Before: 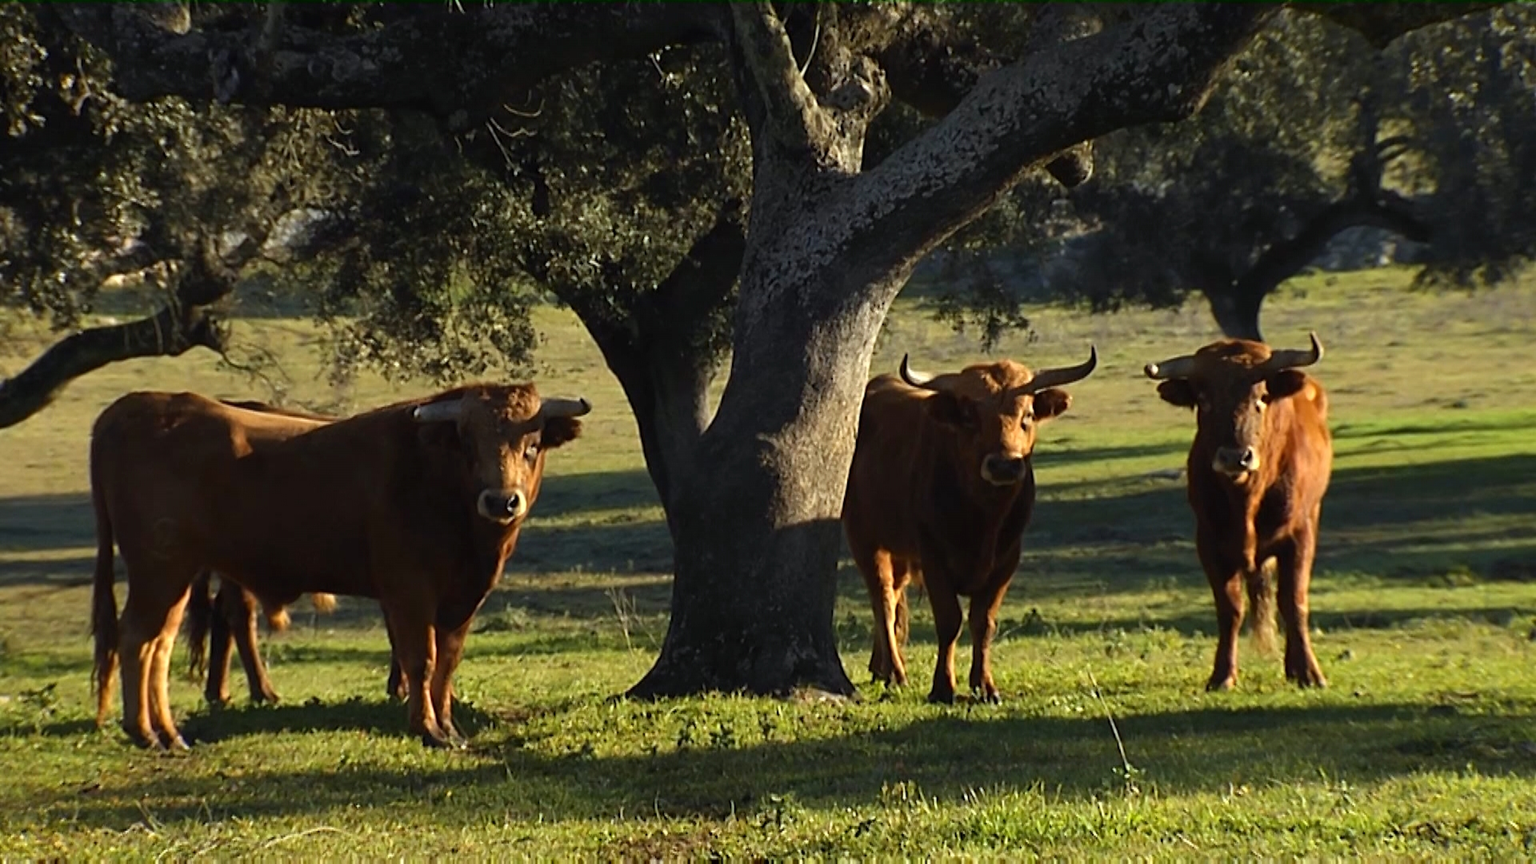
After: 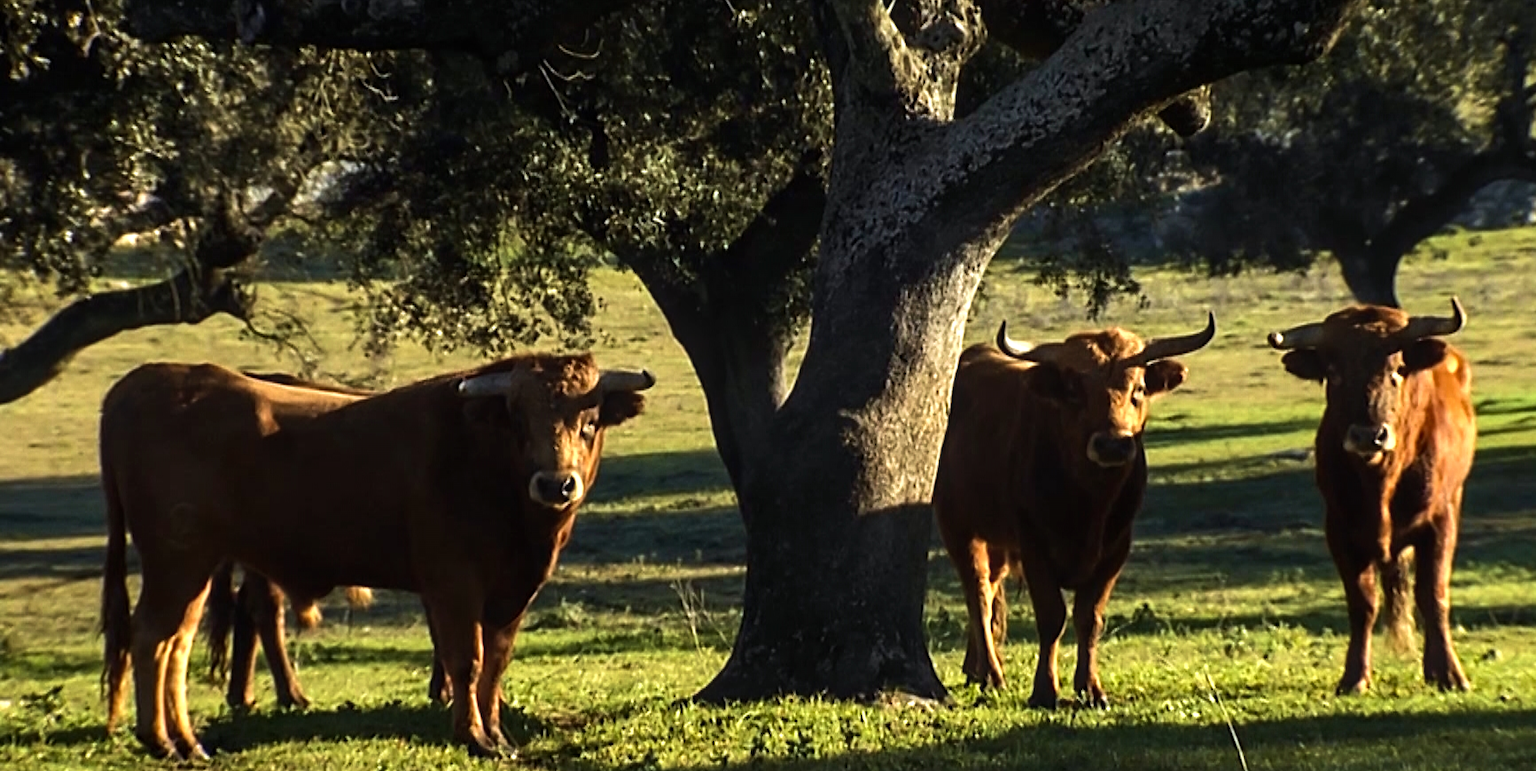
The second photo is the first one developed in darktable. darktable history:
local contrast: on, module defaults
crop: top 7.49%, right 9.717%, bottom 11.943%
tone equalizer: -8 EV -0.75 EV, -7 EV -0.7 EV, -6 EV -0.6 EV, -5 EV -0.4 EV, -3 EV 0.4 EV, -2 EV 0.6 EV, -1 EV 0.7 EV, +0 EV 0.75 EV, edges refinement/feathering 500, mask exposure compensation -1.57 EV, preserve details no
velvia: on, module defaults
